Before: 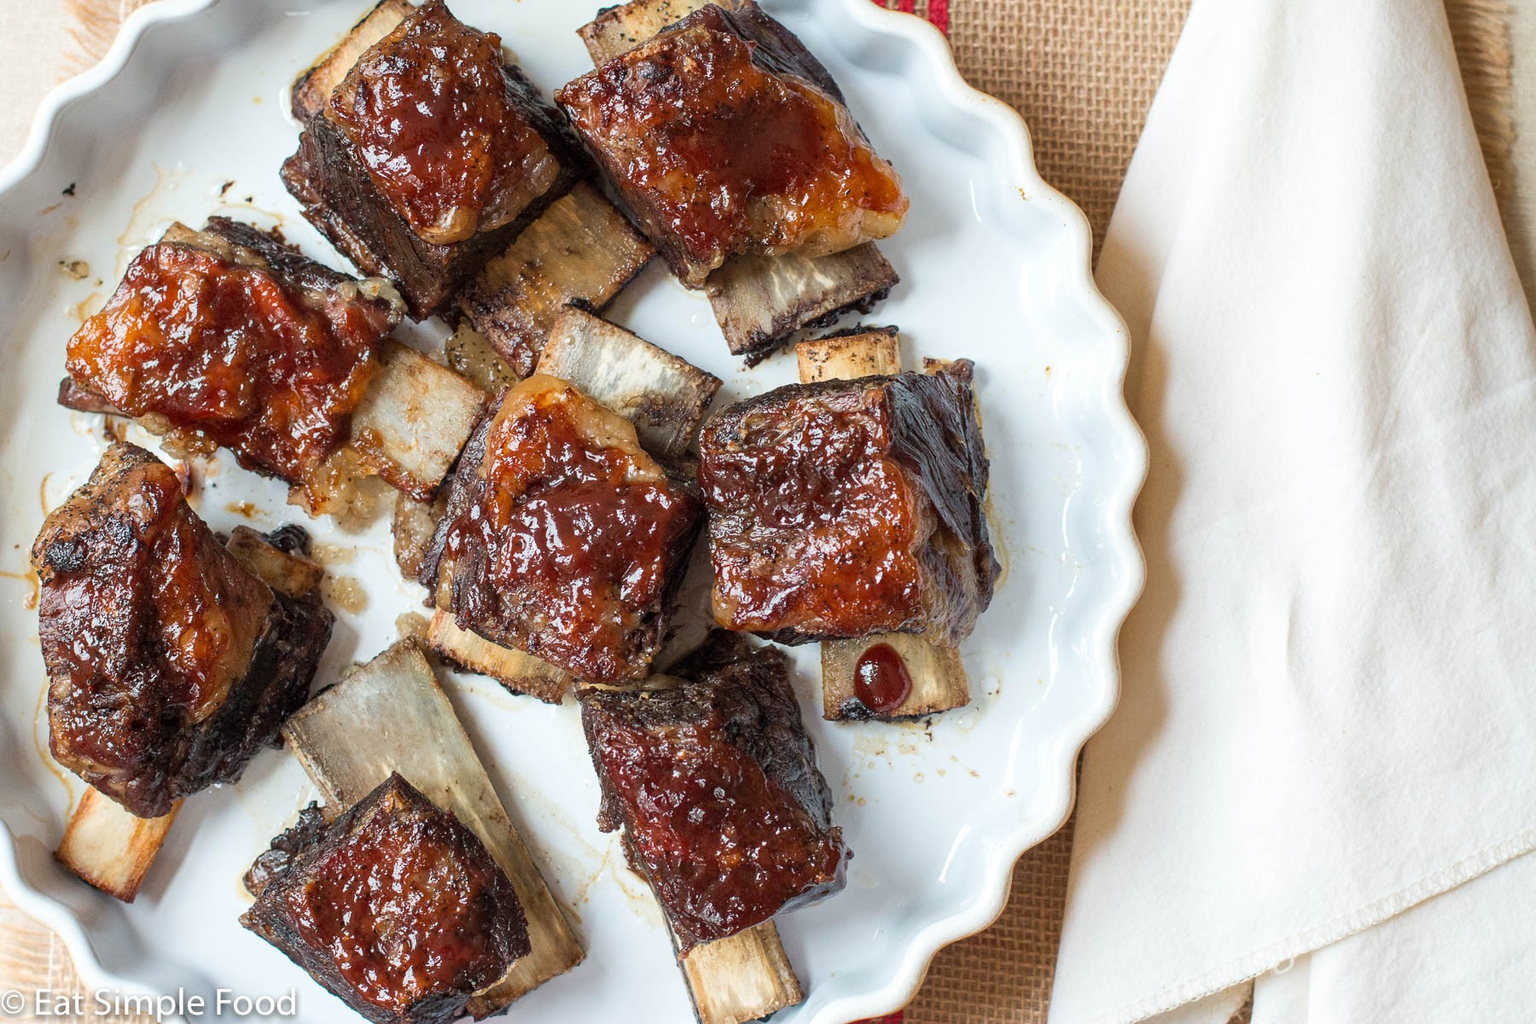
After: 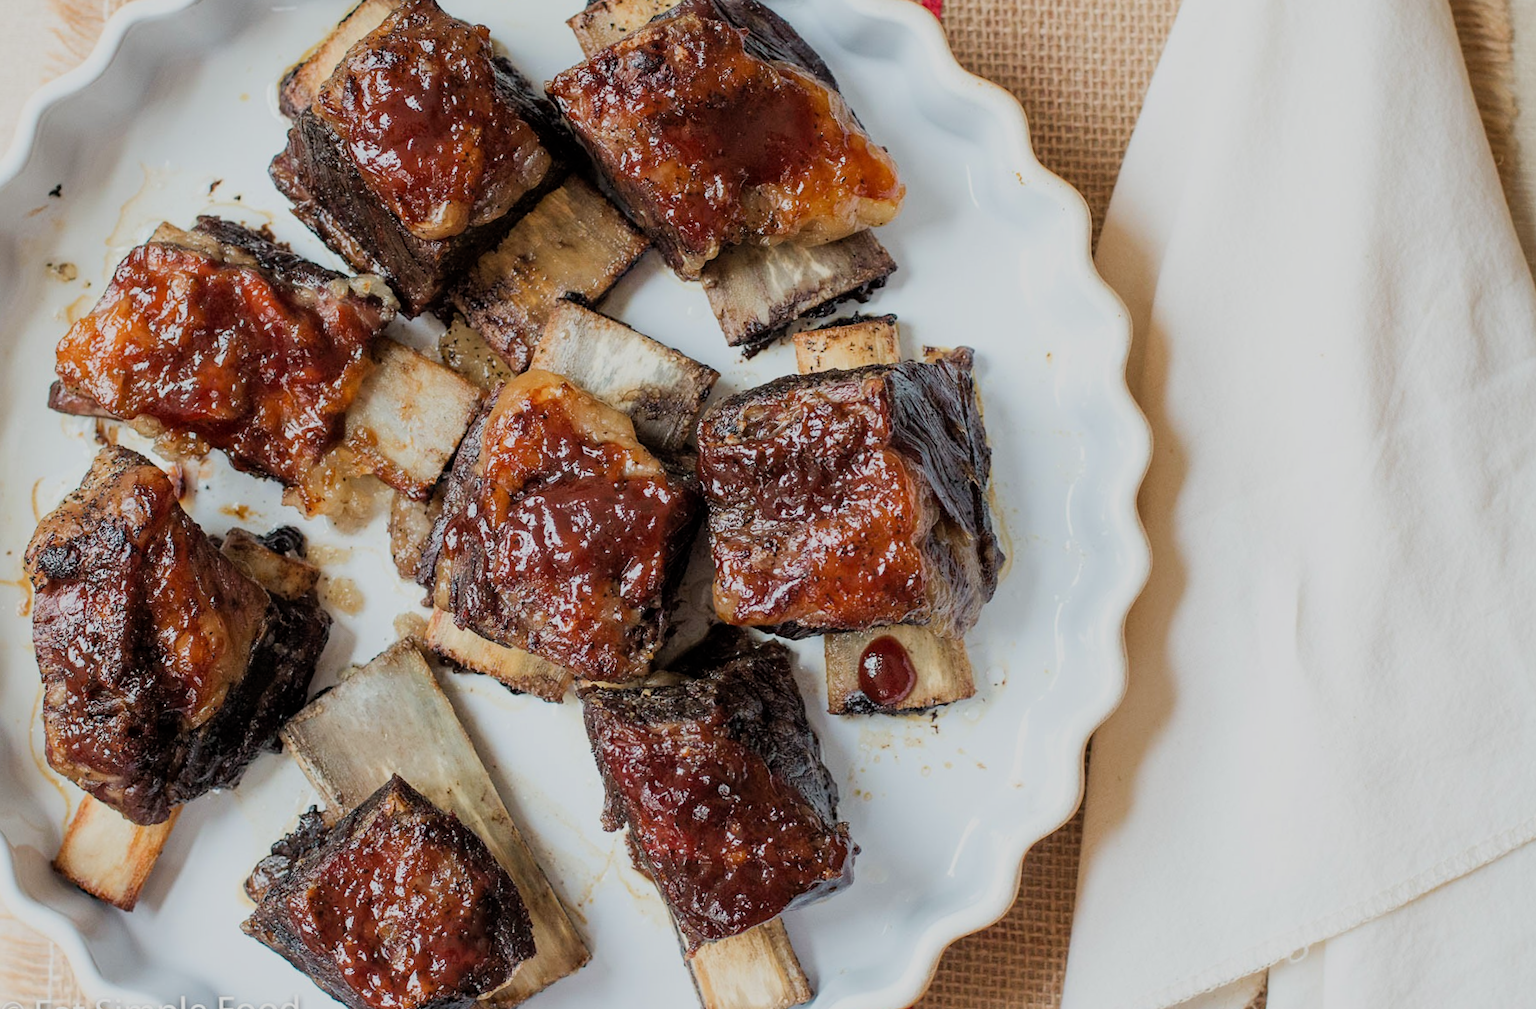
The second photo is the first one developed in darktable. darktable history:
filmic rgb: black relative exposure -7.65 EV, white relative exposure 4.56 EV, hardness 3.61
rotate and perspective: rotation -1°, crop left 0.011, crop right 0.989, crop top 0.025, crop bottom 0.975
